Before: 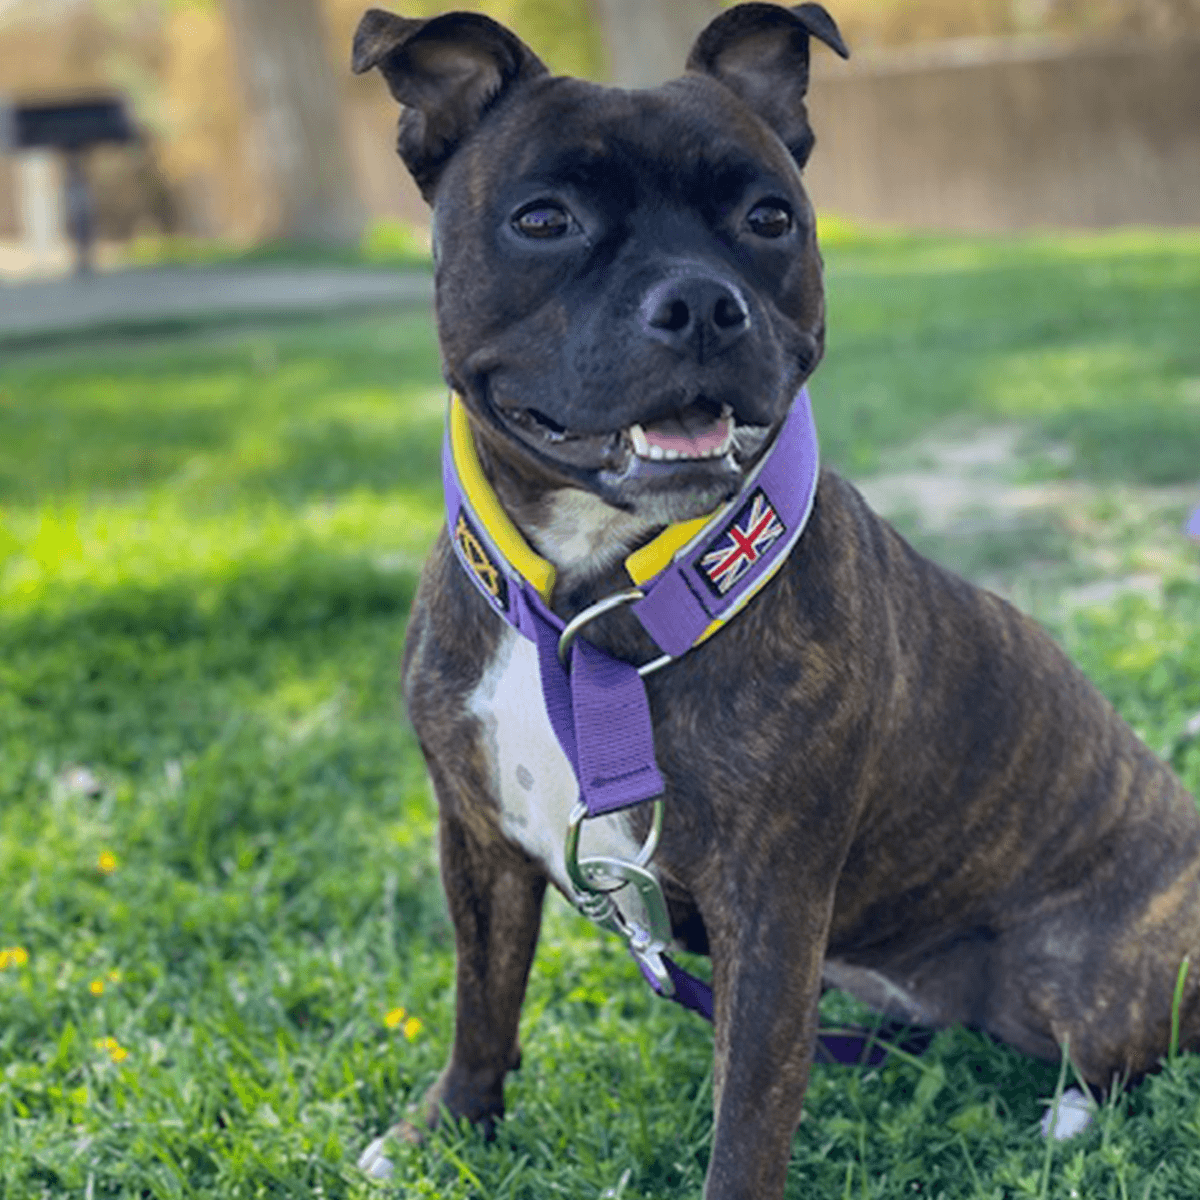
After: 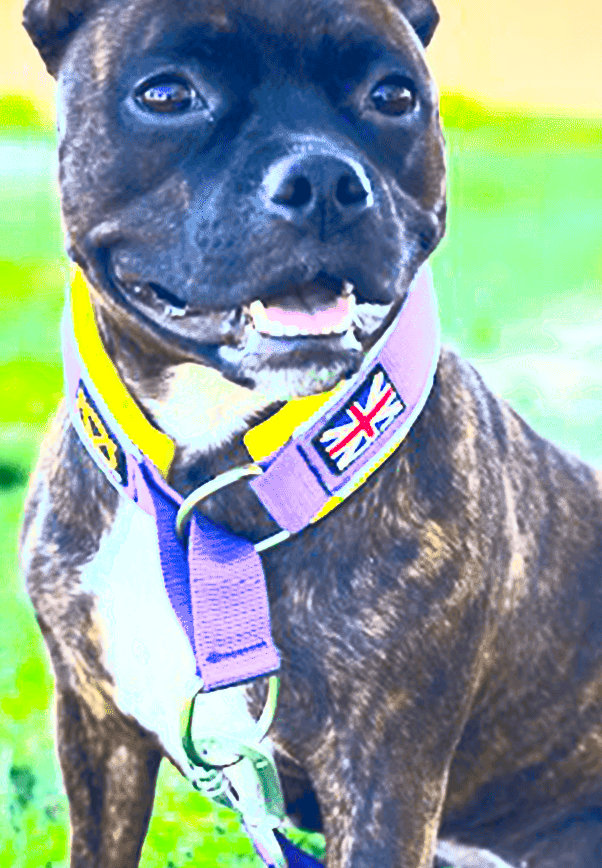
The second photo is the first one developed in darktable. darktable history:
contrast brightness saturation: contrast 1, brightness 1, saturation 1
crop: left 32.075%, top 10.976%, right 18.355%, bottom 17.596%
white balance: emerald 1
exposure: exposure 0.6 EV, compensate highlight preservation false
rotate and perspective: rotation 0.8°, automatic cropping off
